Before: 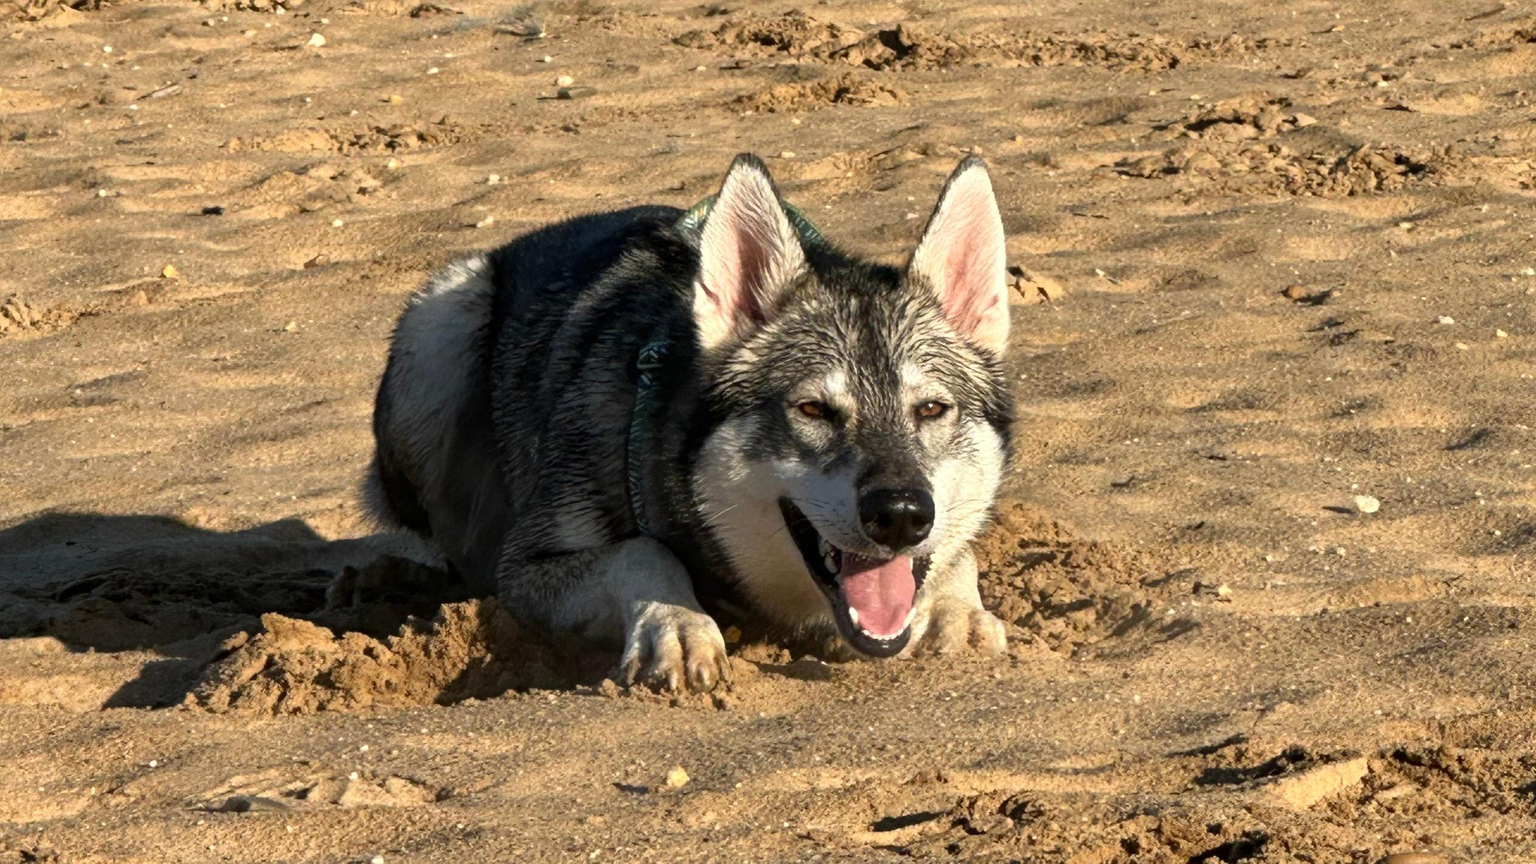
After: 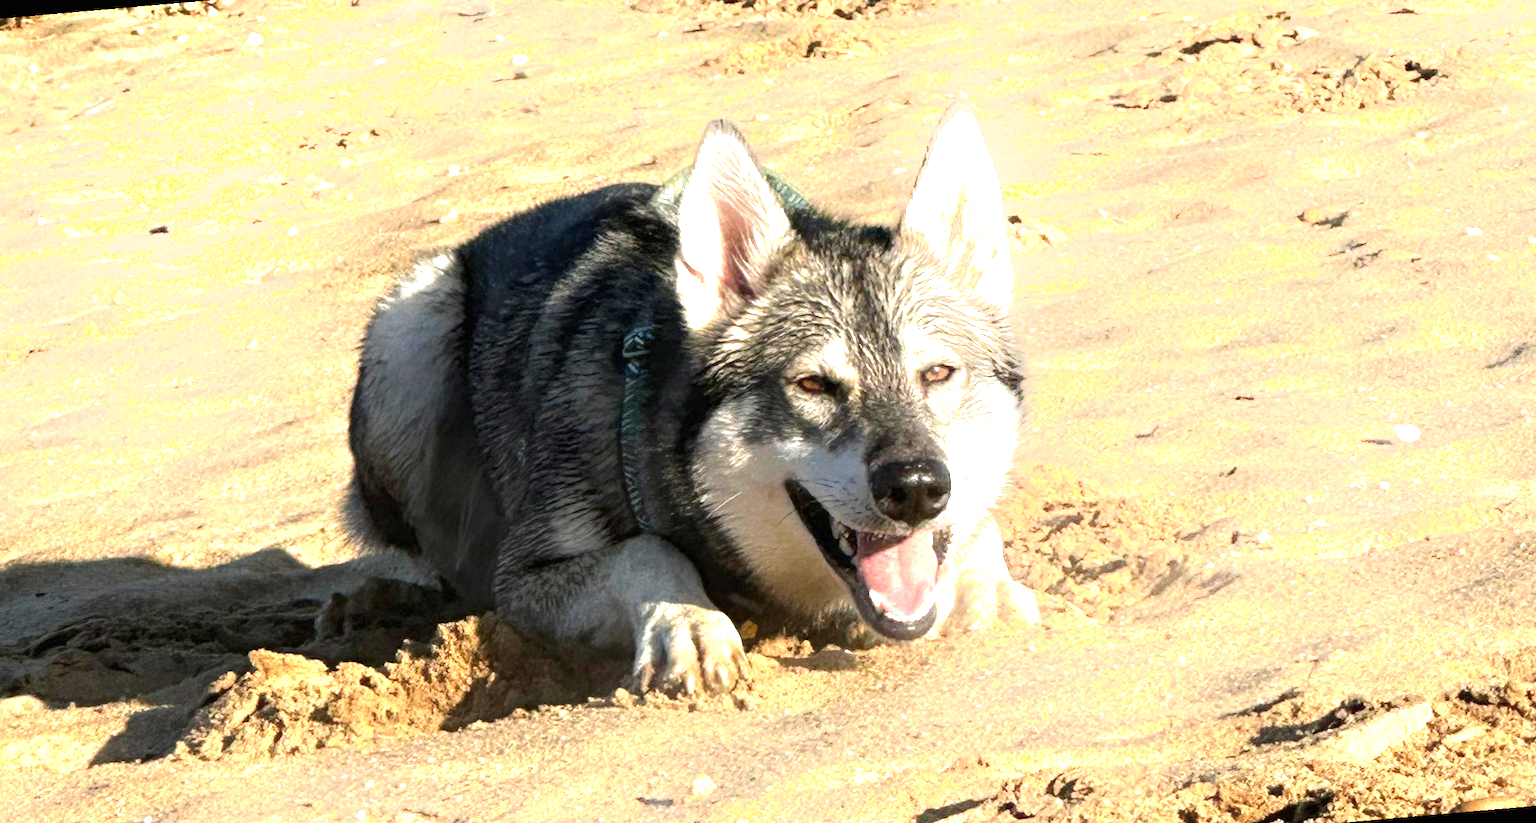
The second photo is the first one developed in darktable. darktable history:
shadows and highlights: shadows -24.28, highlights 49.77, soften with gaussian
exposure: black level correction 0, exposure 1.388 EV, compensate exposure bias true, compensate highlight preservation false
rotate and perspective: rotation -5°, crop left 0.05, crop right 0.952, crop top 0.11, crop bottom 0.89
